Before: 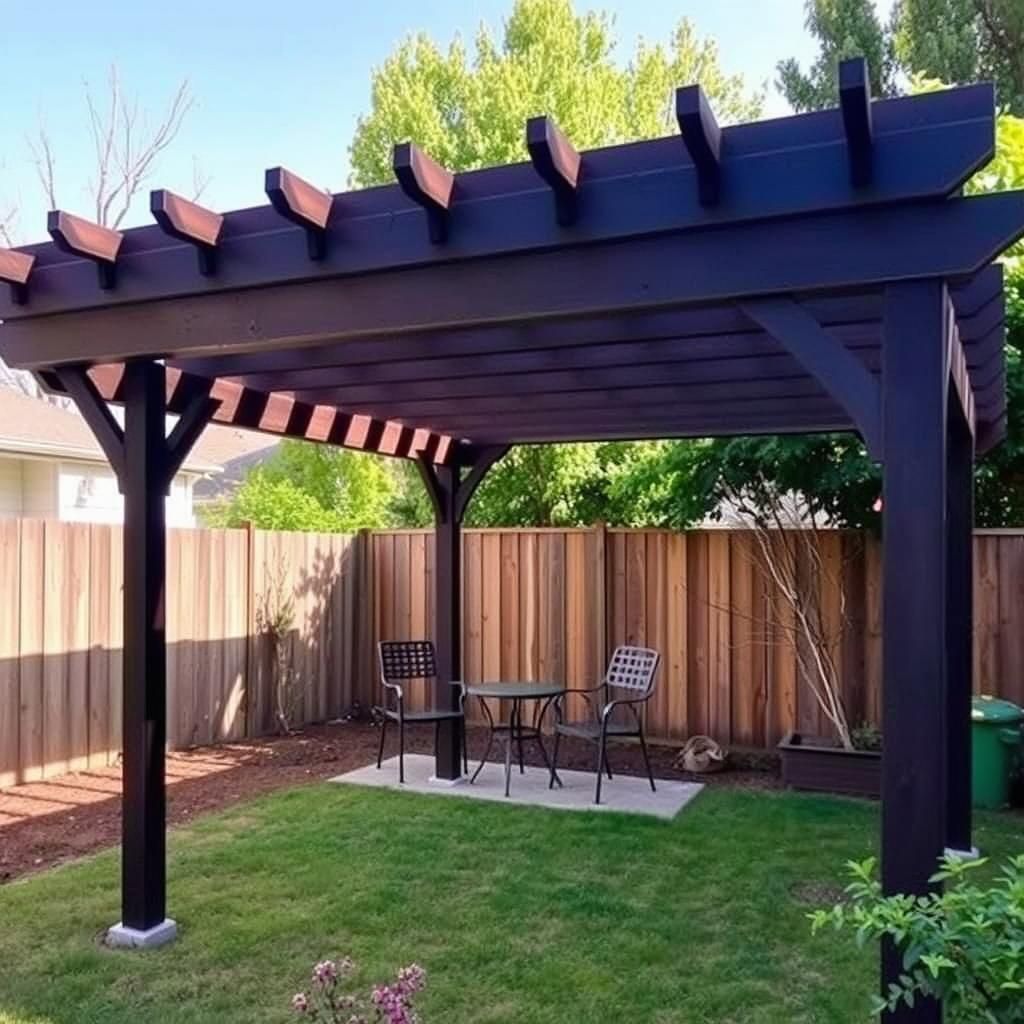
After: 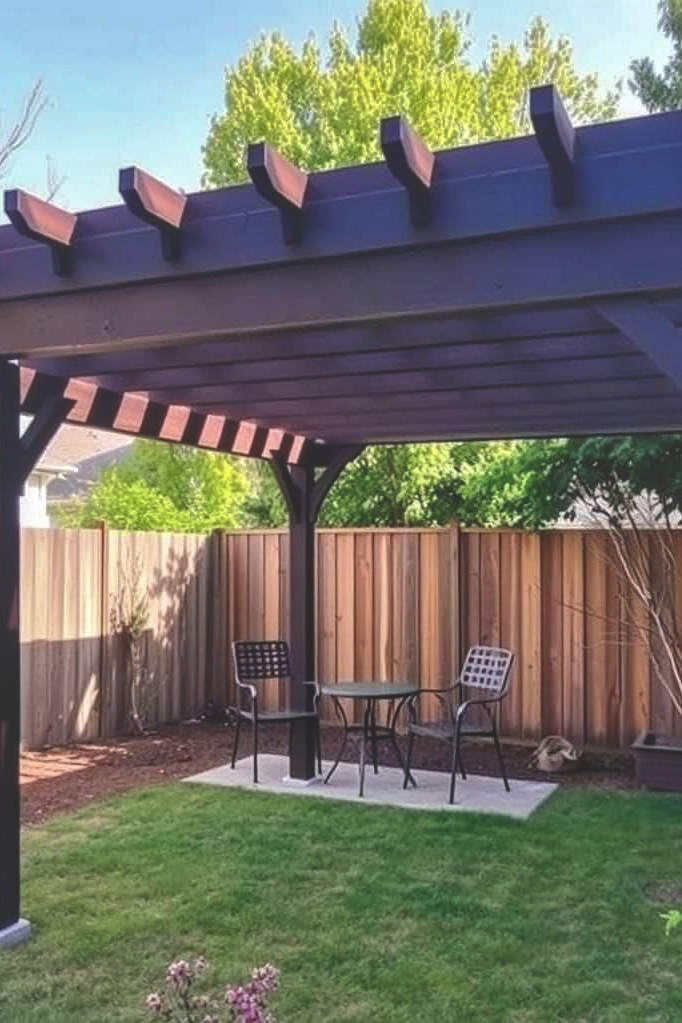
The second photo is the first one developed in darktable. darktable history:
shadows and highlights: on, module defaults
exposure: black level correction -0.021, exposure -0.031 EV, compensate highlight preservation false
crop and rotate: left 14.313%, right 19.08%
tone equalizer: edges refinement/feathering 500, mask exposure compensation -1.26 EV, preserve details no
local contrast: detail 130%
